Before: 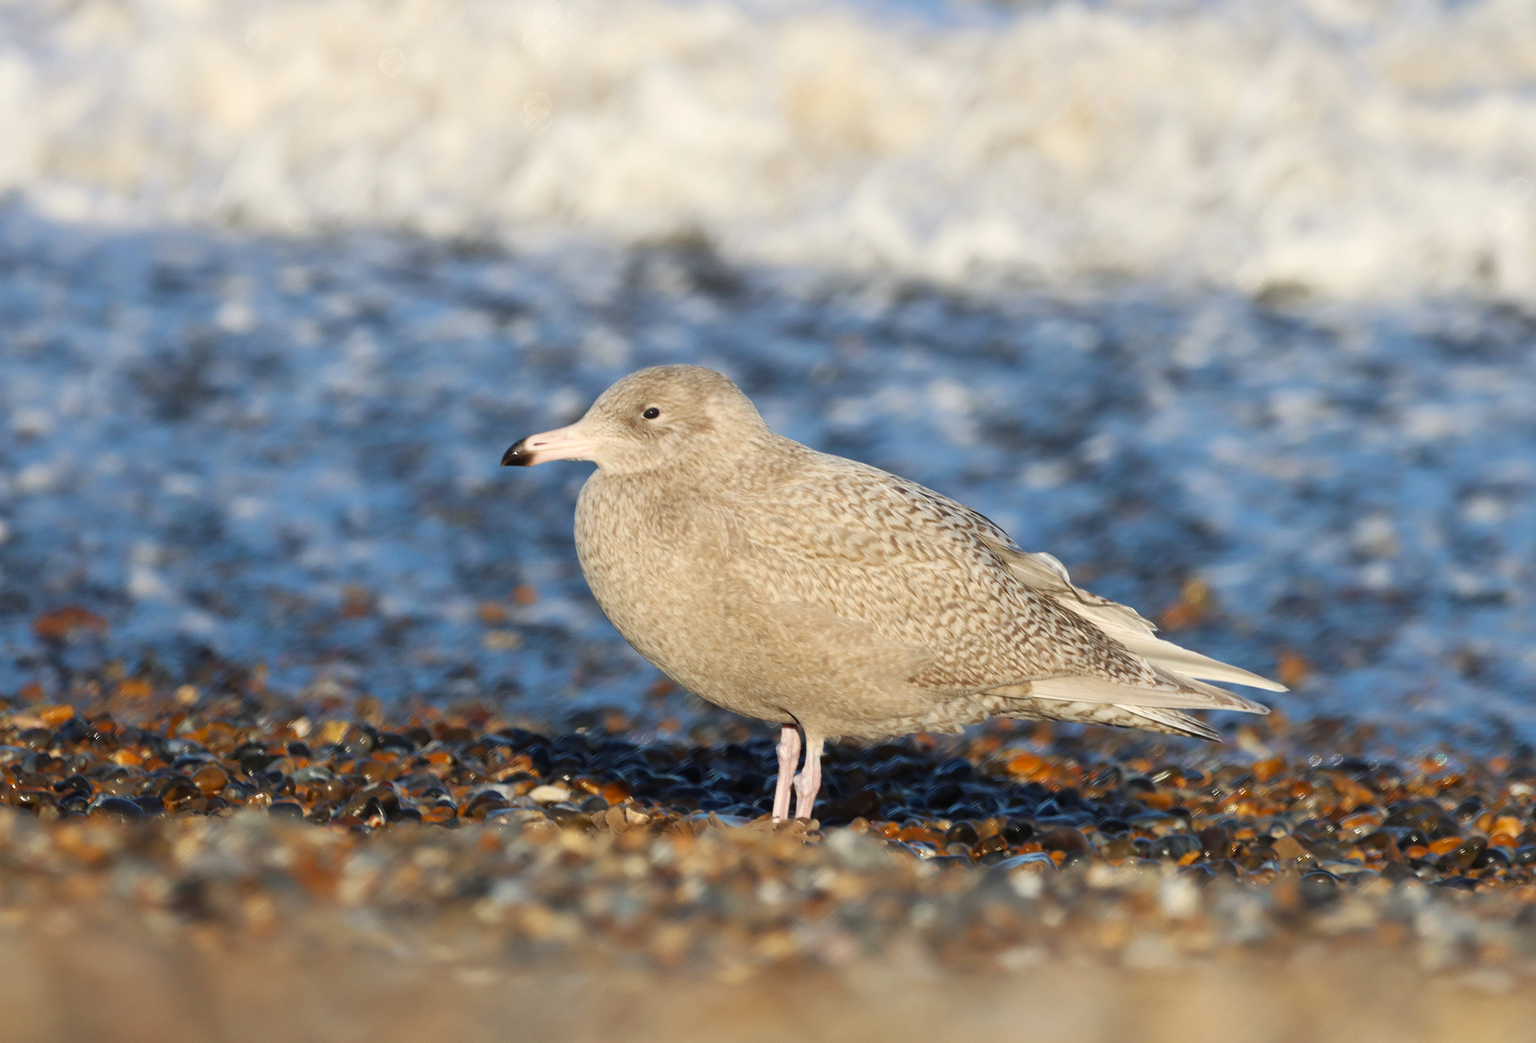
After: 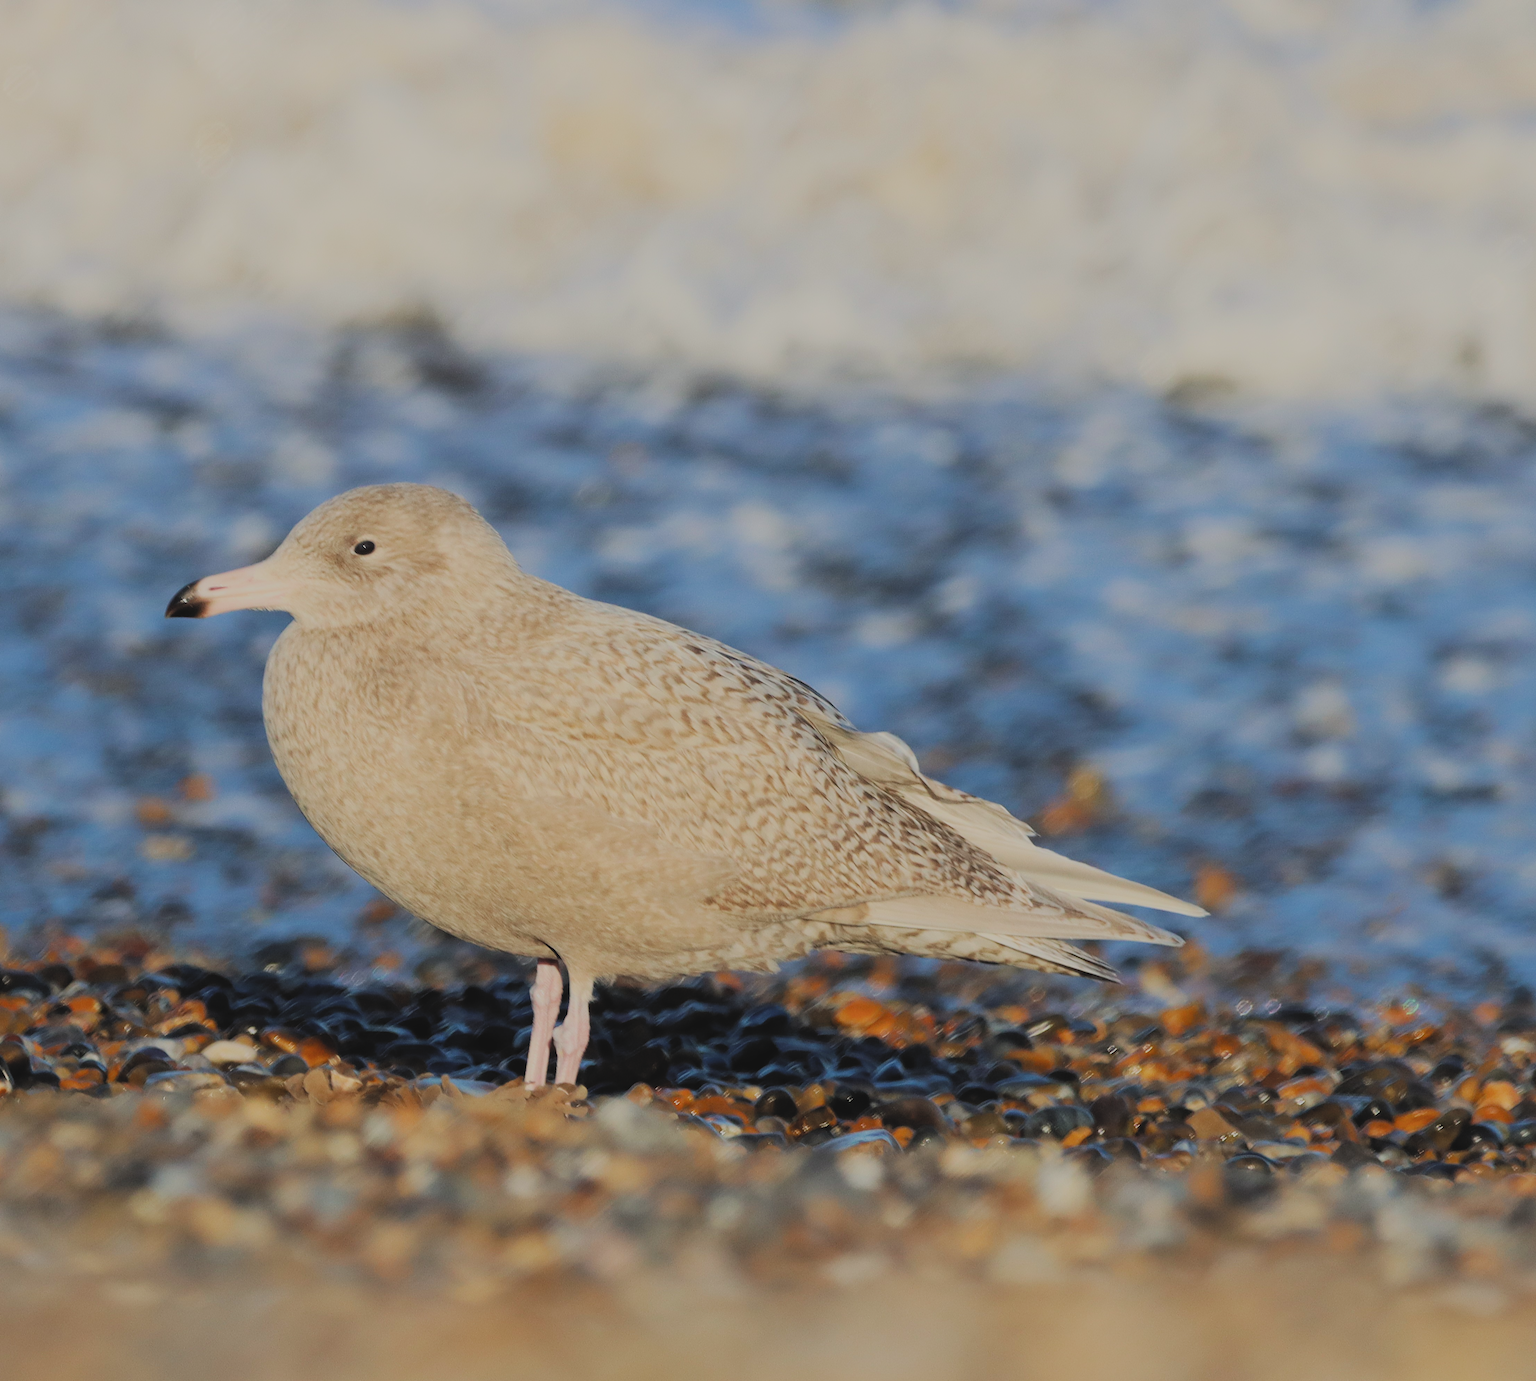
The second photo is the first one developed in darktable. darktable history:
crop and rotate: left 24.51%
contrast brightness saturation: contrast -0.108
filmic rgb: black relative exposure -6.21 EV, white relative exposure 6.98 EV, hardness 2.28, color science v5 (2021), contrast in shadows safe, contrast in highlights safe
